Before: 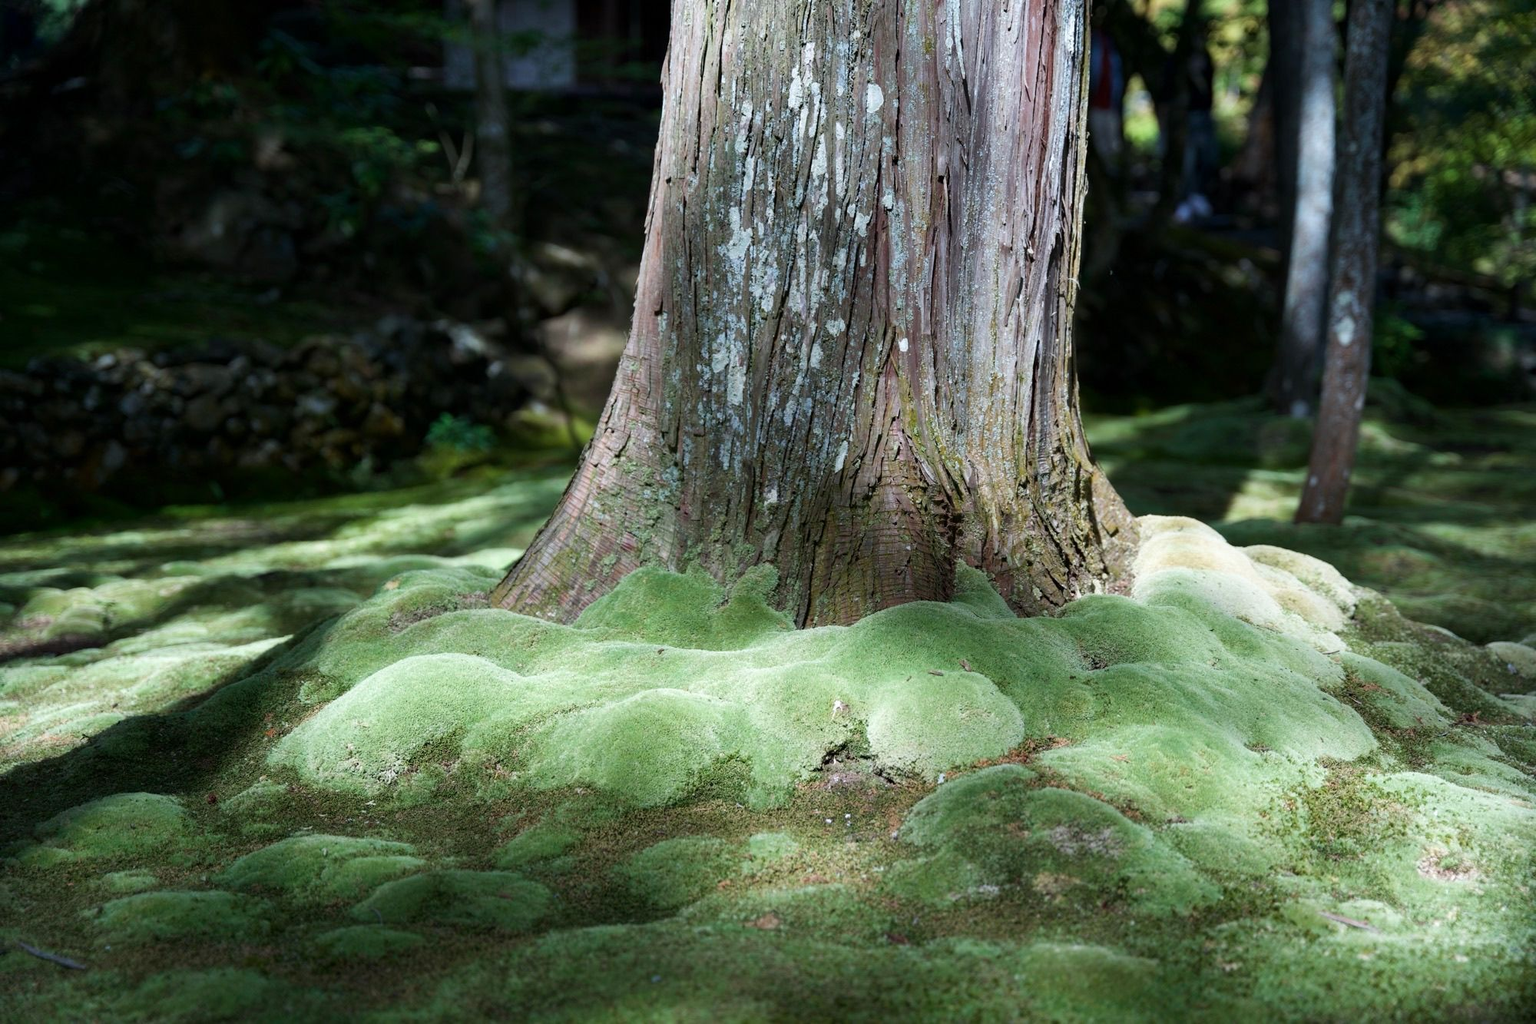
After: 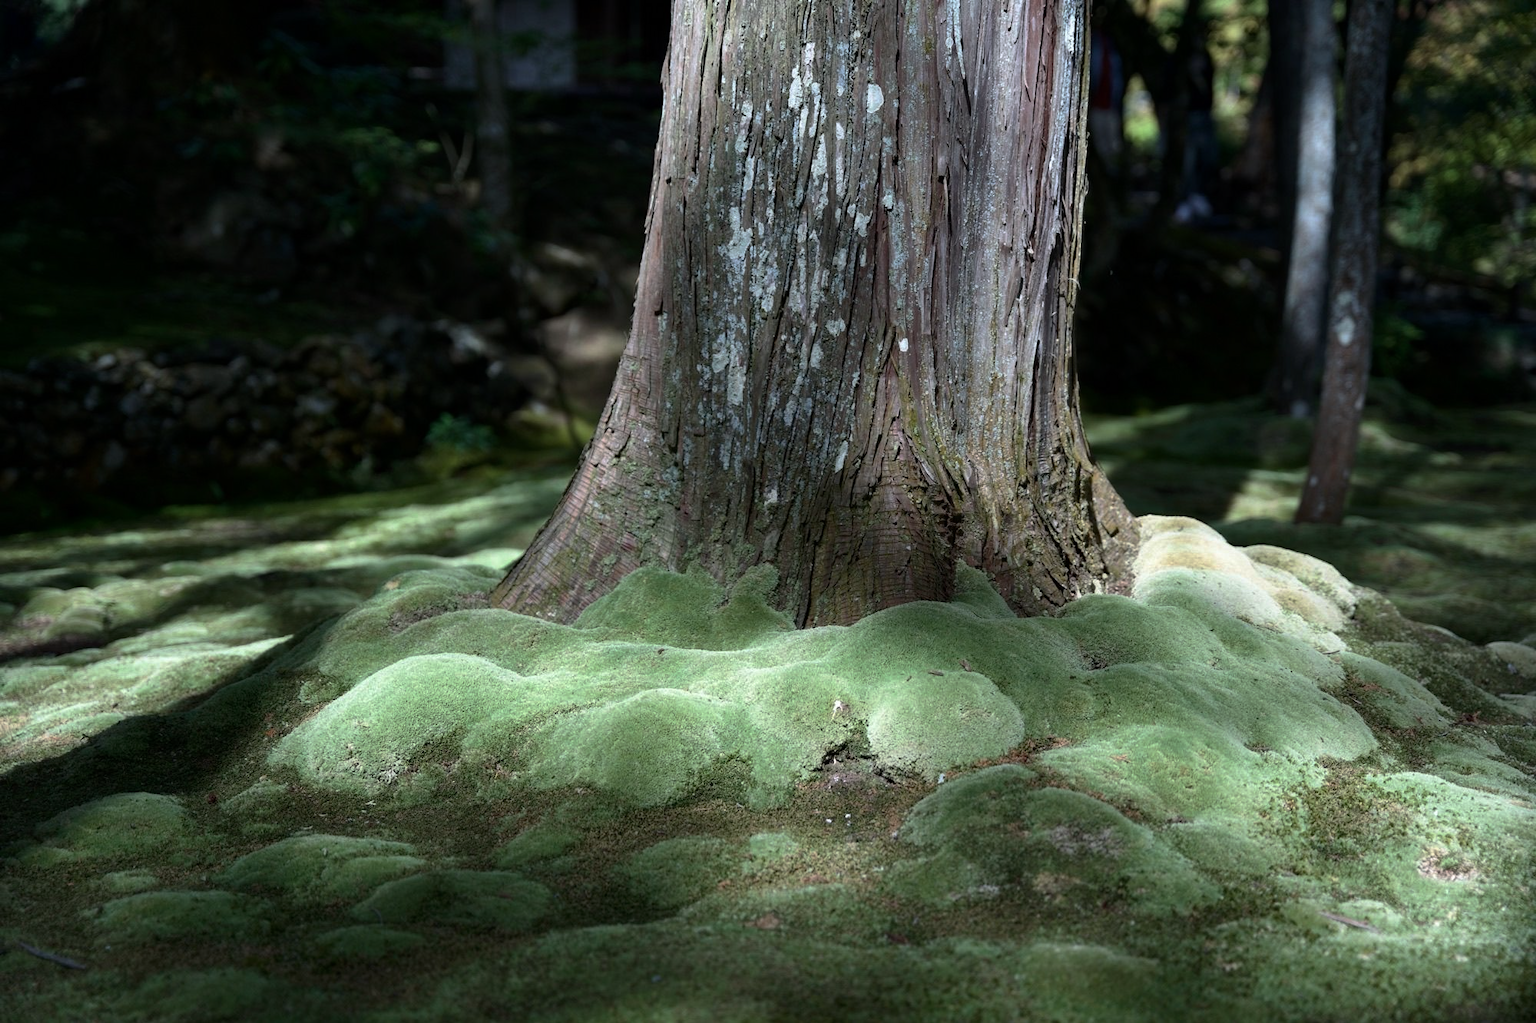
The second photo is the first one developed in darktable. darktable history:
base curve: curves: ch0 [(0, 0) (0.595, 0.418) (1, 1)], preserve colors none
contrast brightness saturation: contrast 0.11, saturation -0.17
